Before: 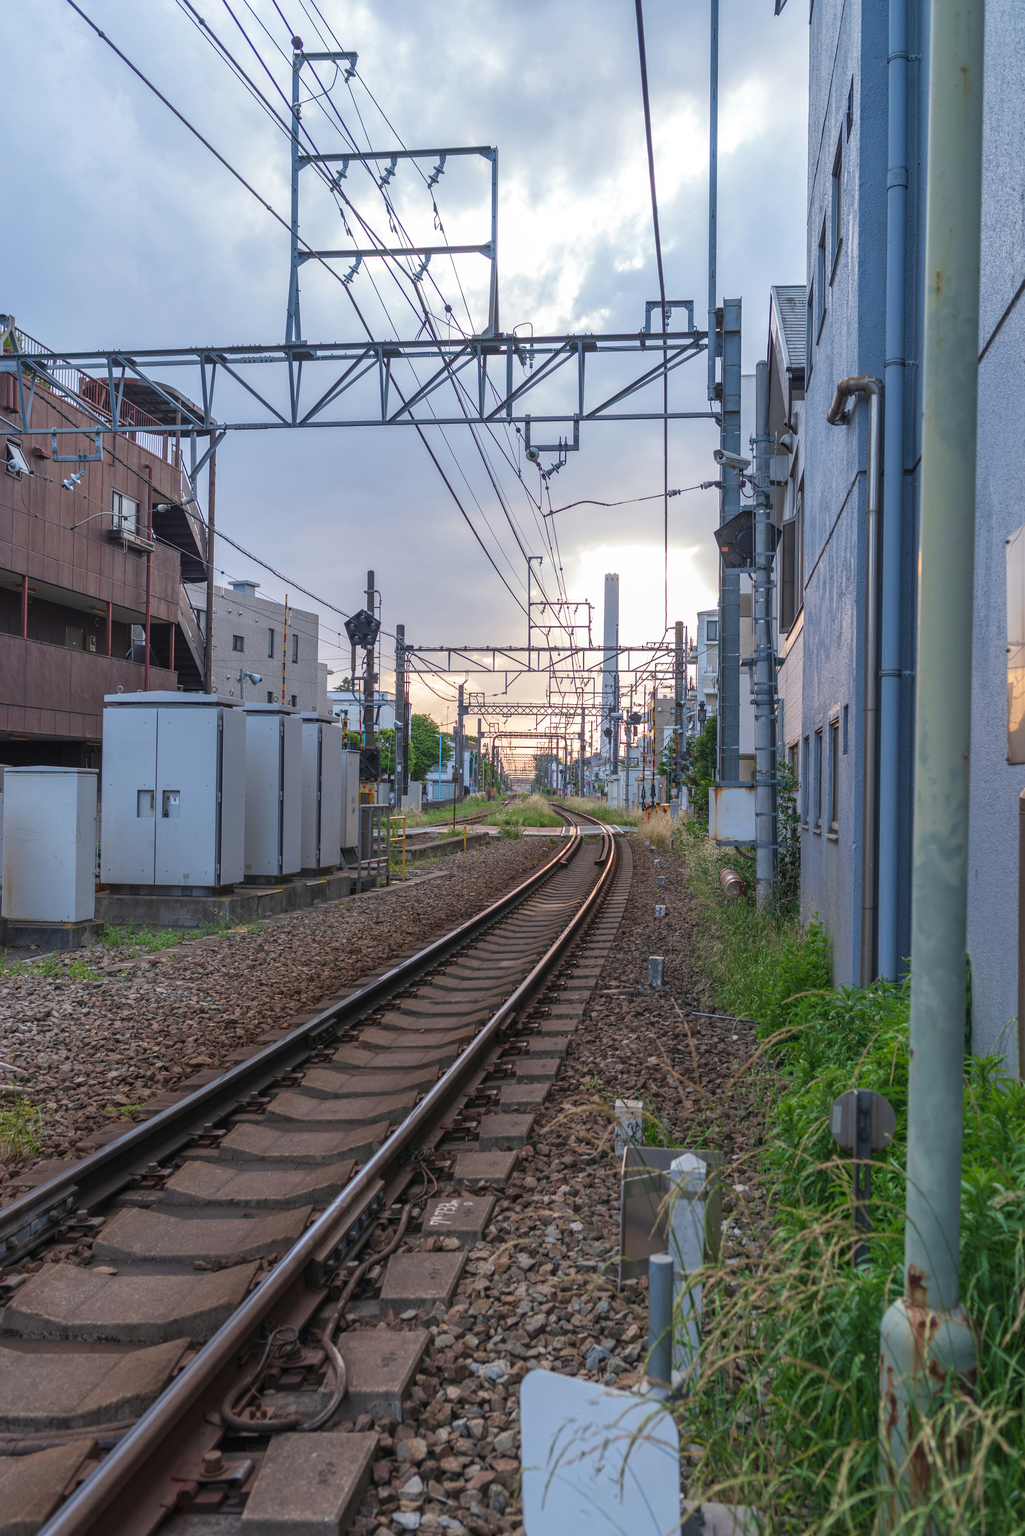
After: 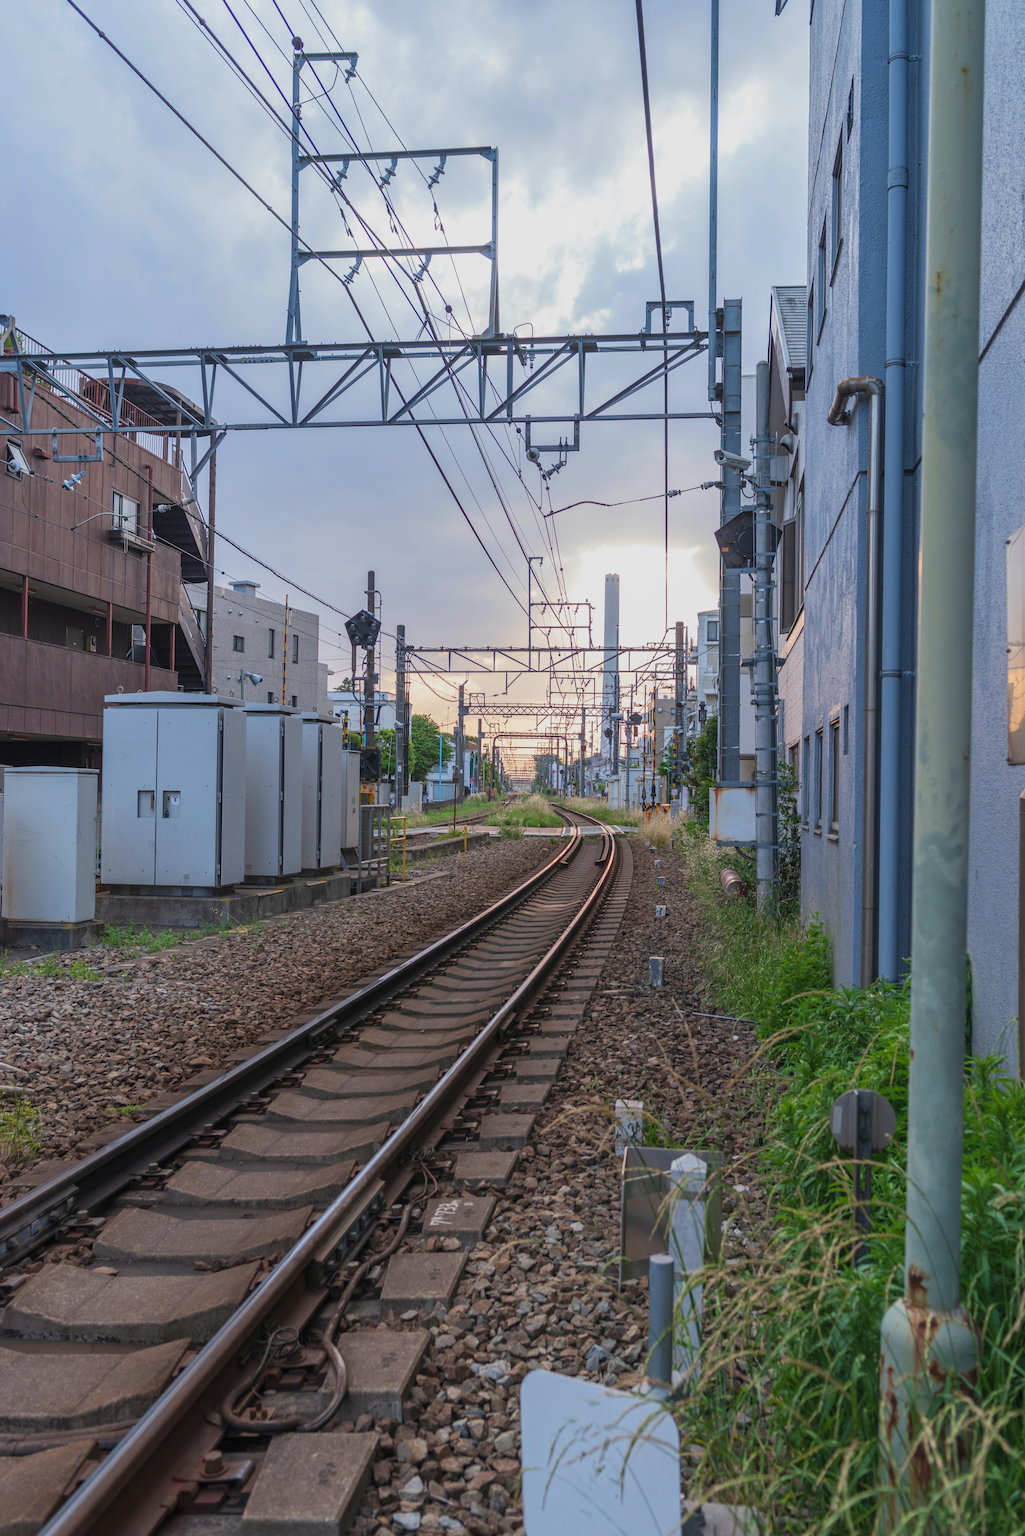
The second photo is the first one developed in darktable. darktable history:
tone equalizer: -8 EV -0.001 EV, -7 EV 0.005 EV, -6 EV -0.025 EV, -5 EV 0.015 EV, -4 EV -0.006 EV, -3 EV 0.033 EV, -2 EV -0.054 EV, -1 EV -0.298 EV, +0 EV -0.56 EV, edges refinement/feathering 500, mask exposure compensation -1.57 EV, preserve details no
